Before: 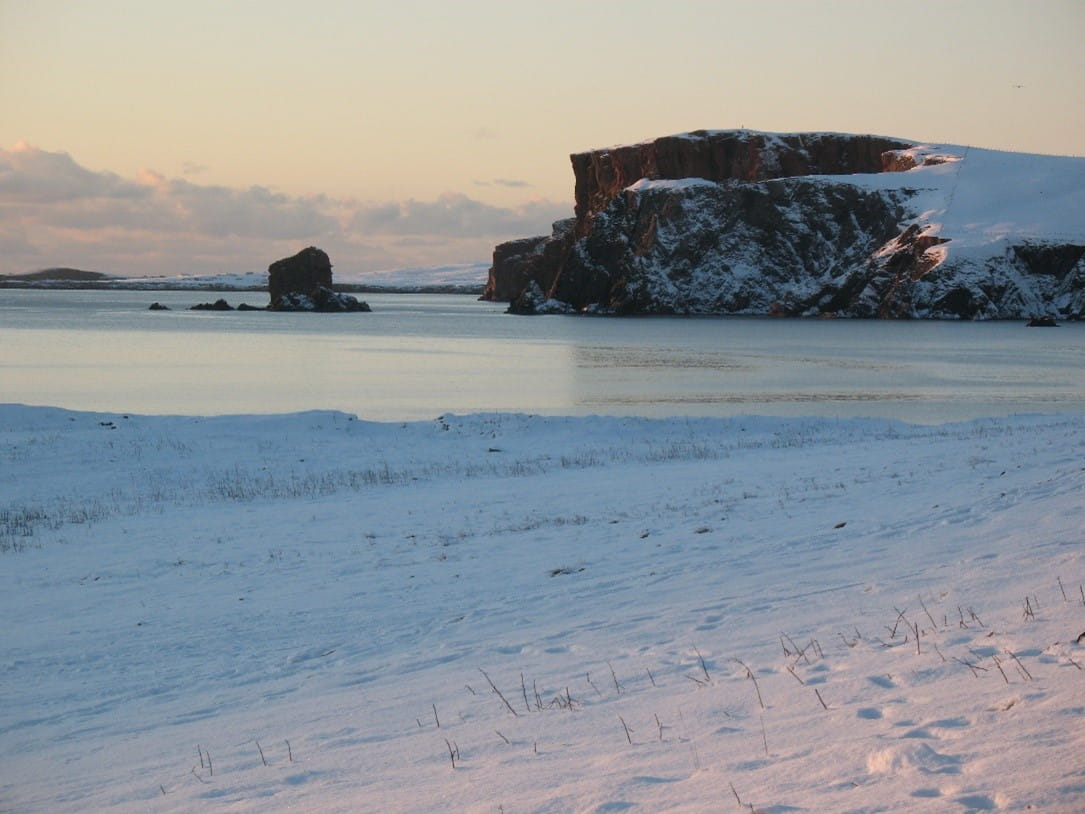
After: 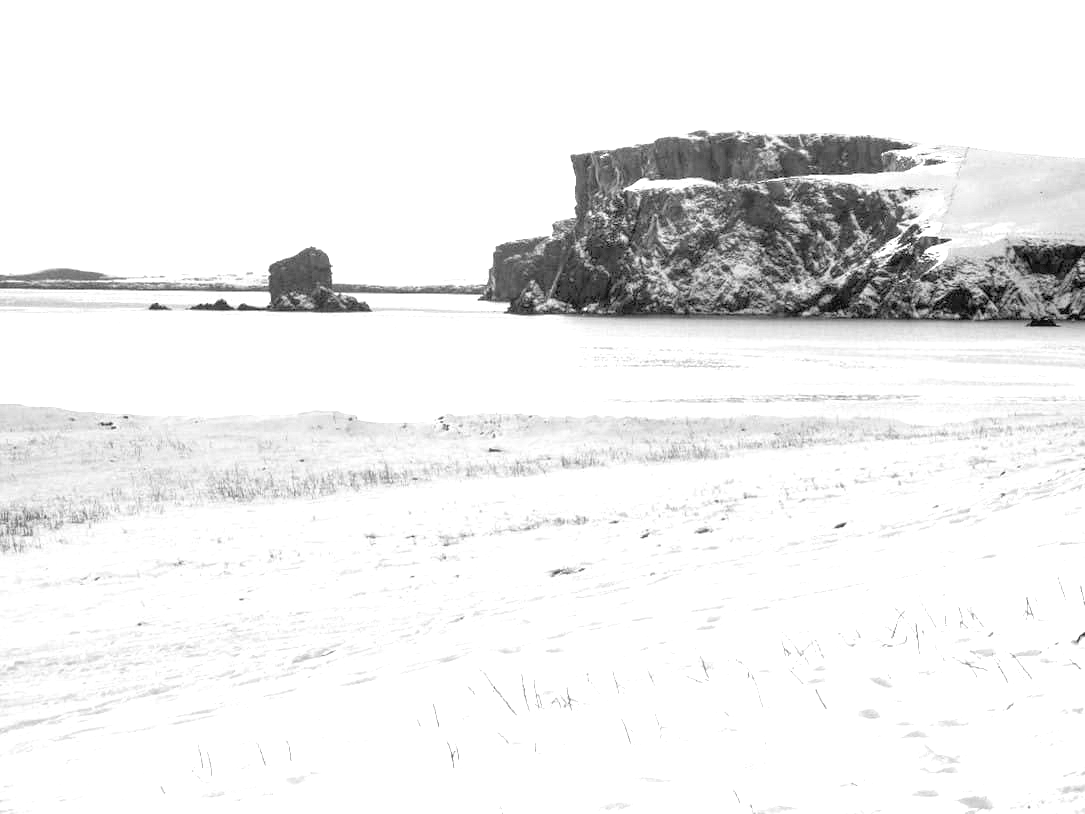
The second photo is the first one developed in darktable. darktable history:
monochrome: a 0, b 0, size 0.5, highlights 0.57
local contrast: on, module defaults
rgb levels: levels [[0.029, 0.461, 0.922], [0, 0.5, 1], [0, 0.5, 1]]
exposure: black level correction 0, exposure 2 EV, compensate highlight preservation false
